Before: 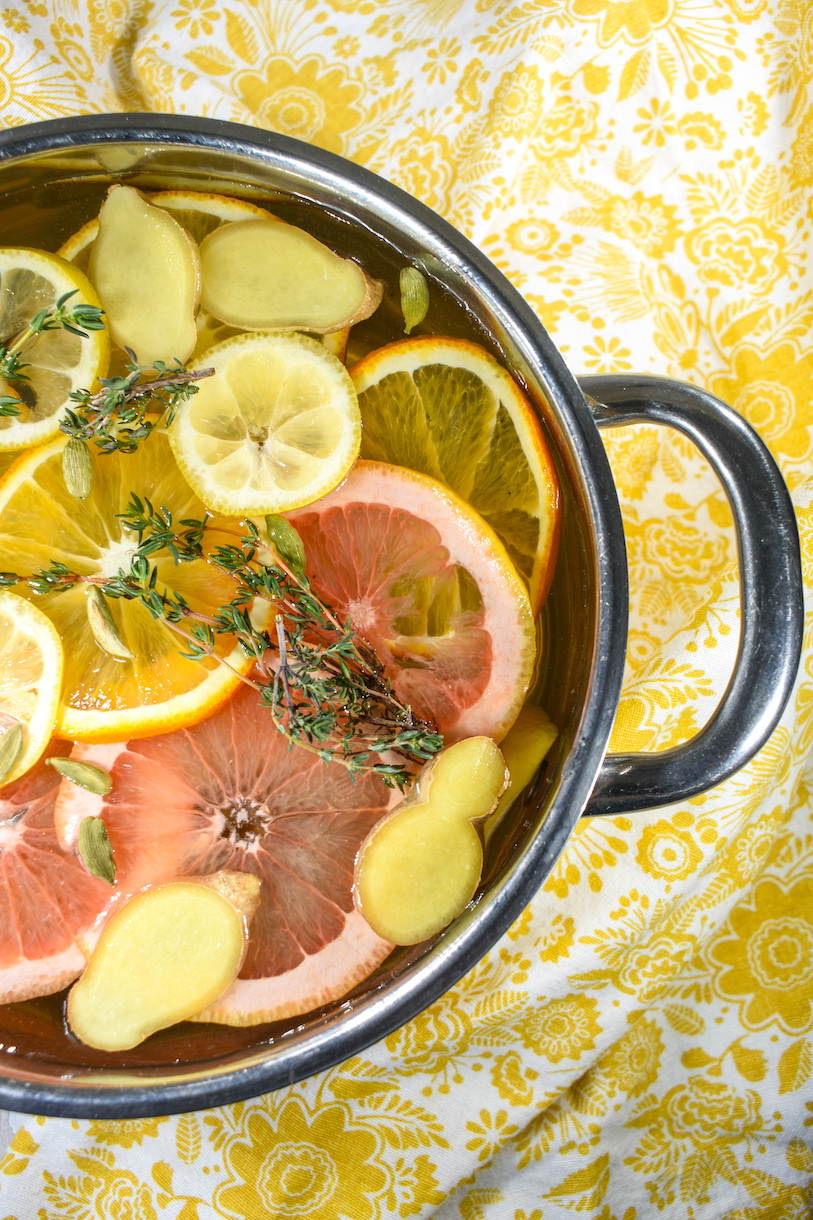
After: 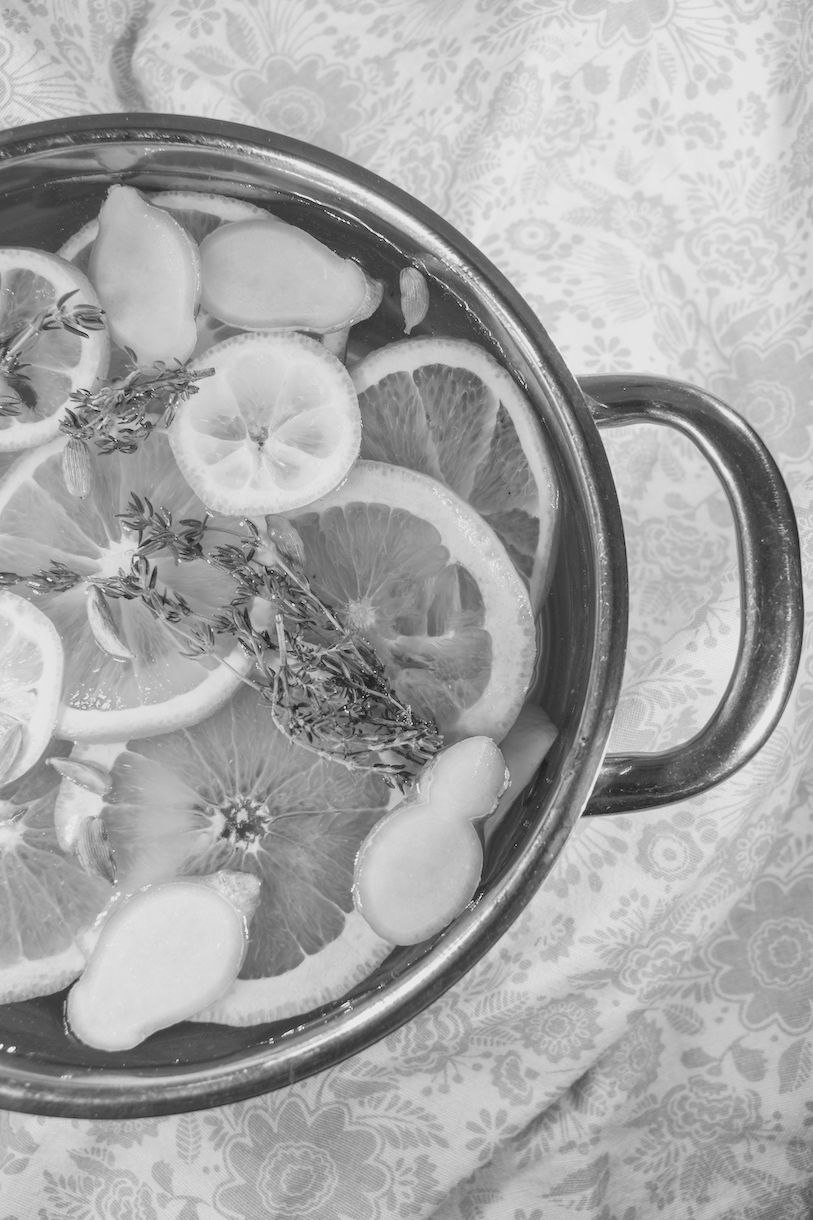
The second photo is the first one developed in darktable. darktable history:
contrast brightness saturation: contrast -0.15, brightness 0.05, saturation -0.12
monochrome: a 16.06, b 15.48, size 1
